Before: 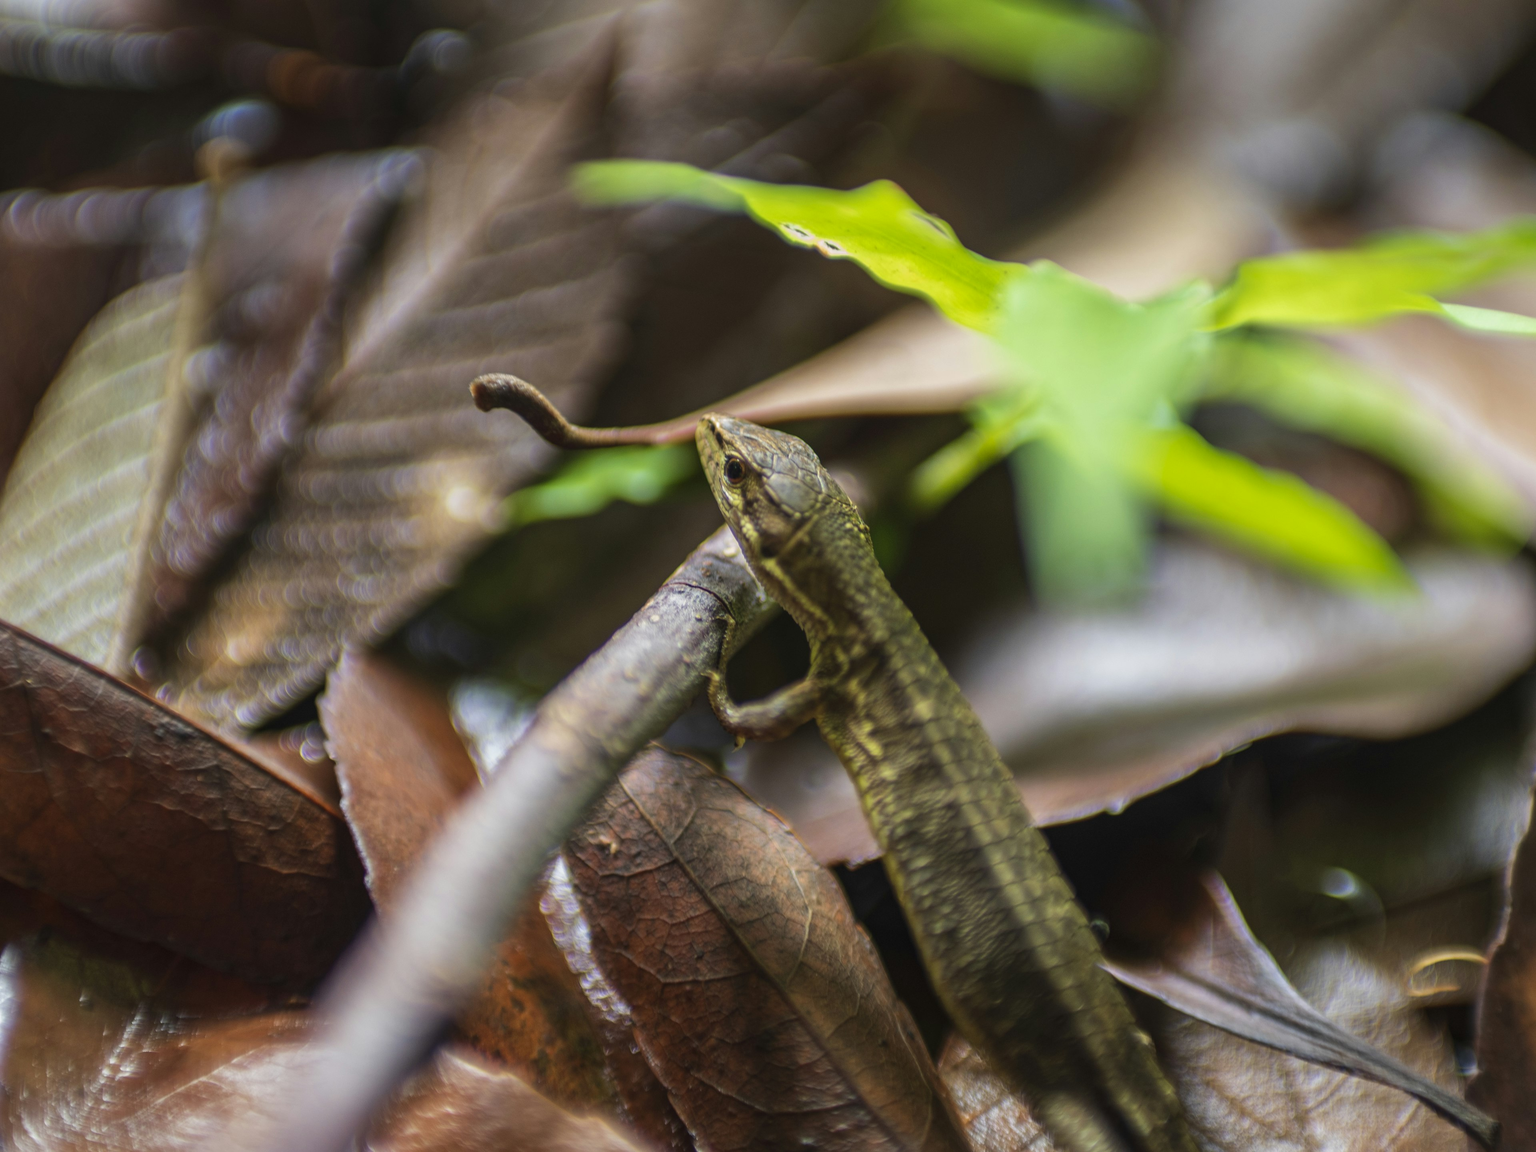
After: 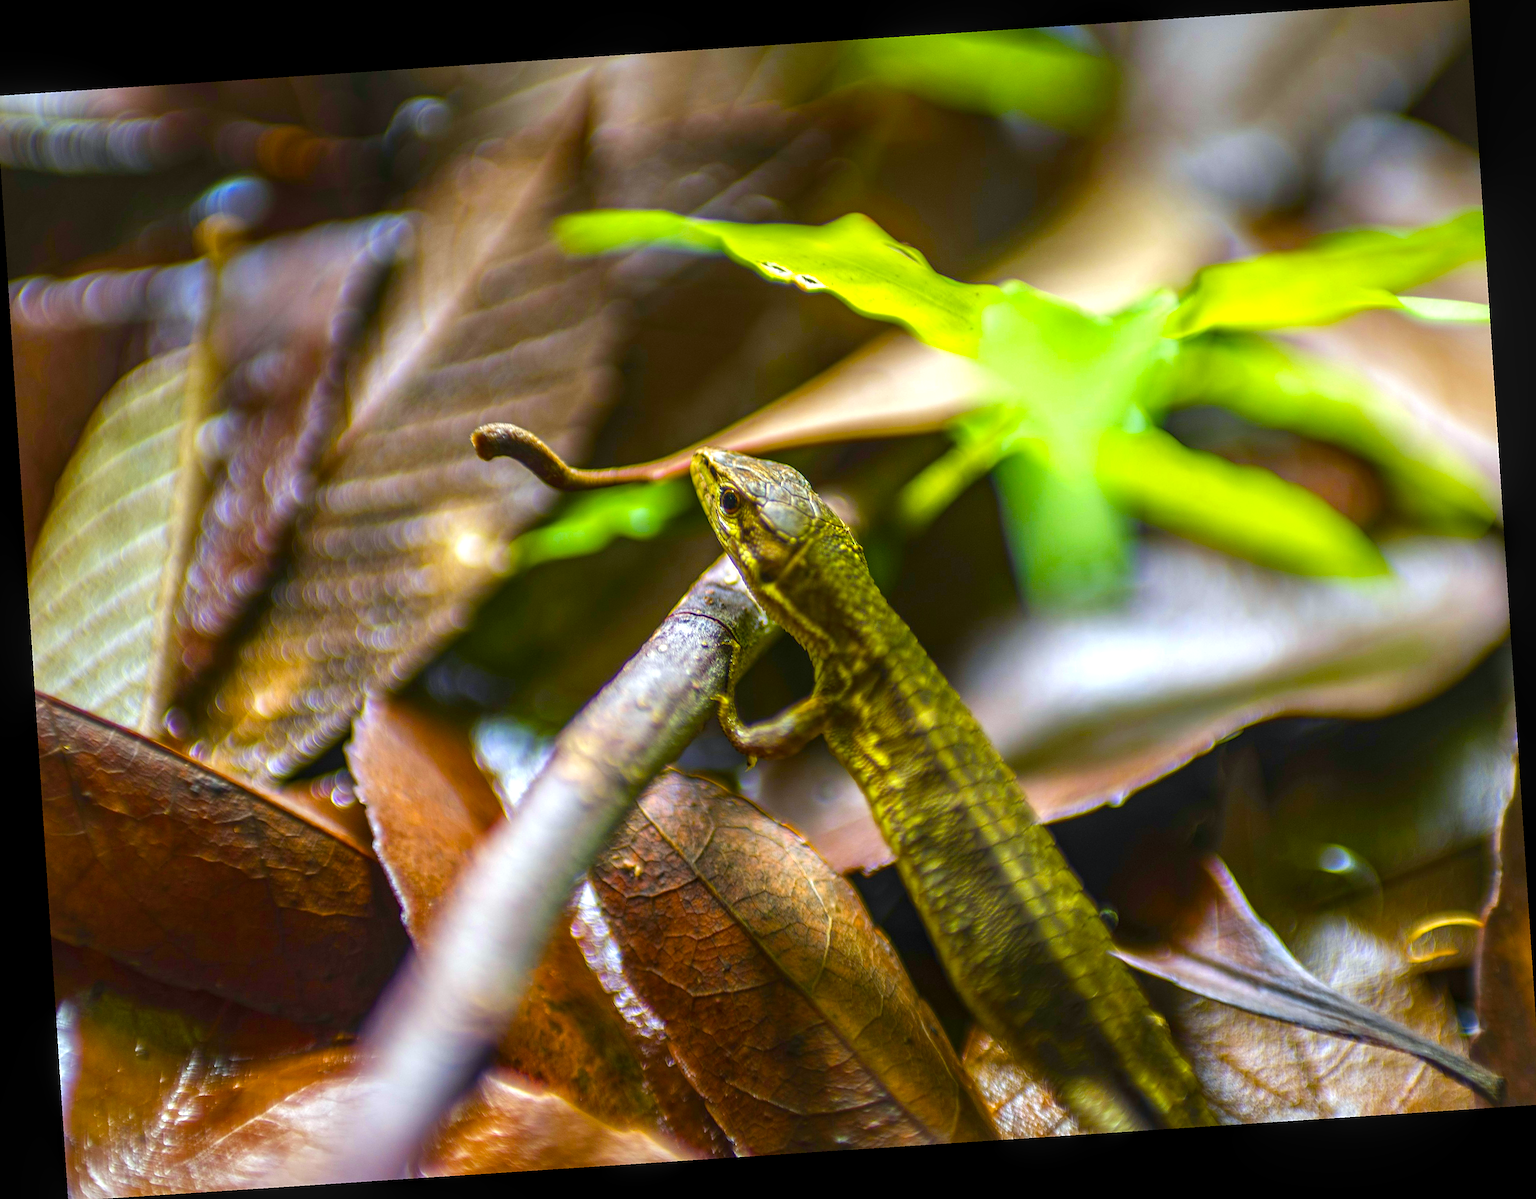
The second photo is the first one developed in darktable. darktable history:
crop and rotate: angle -0.5°
local contrast: on, module defaults
exposure: compensate highlight preservation false
white balance: red 0.982, blue 1.018
color balance rgb: linear chroma grading › global chroma 25%, perceptual saturation grading › global saturation 45%, perceptual saturation grading › highlights -50%, perceptual saturation grading › shadows 30%, perceptual brilliance grading › global brilliance 18%, global vibrance 40%
sharpen: on, module defaults
rotate and perspective: rotation -4.25°, automatic cropping off
